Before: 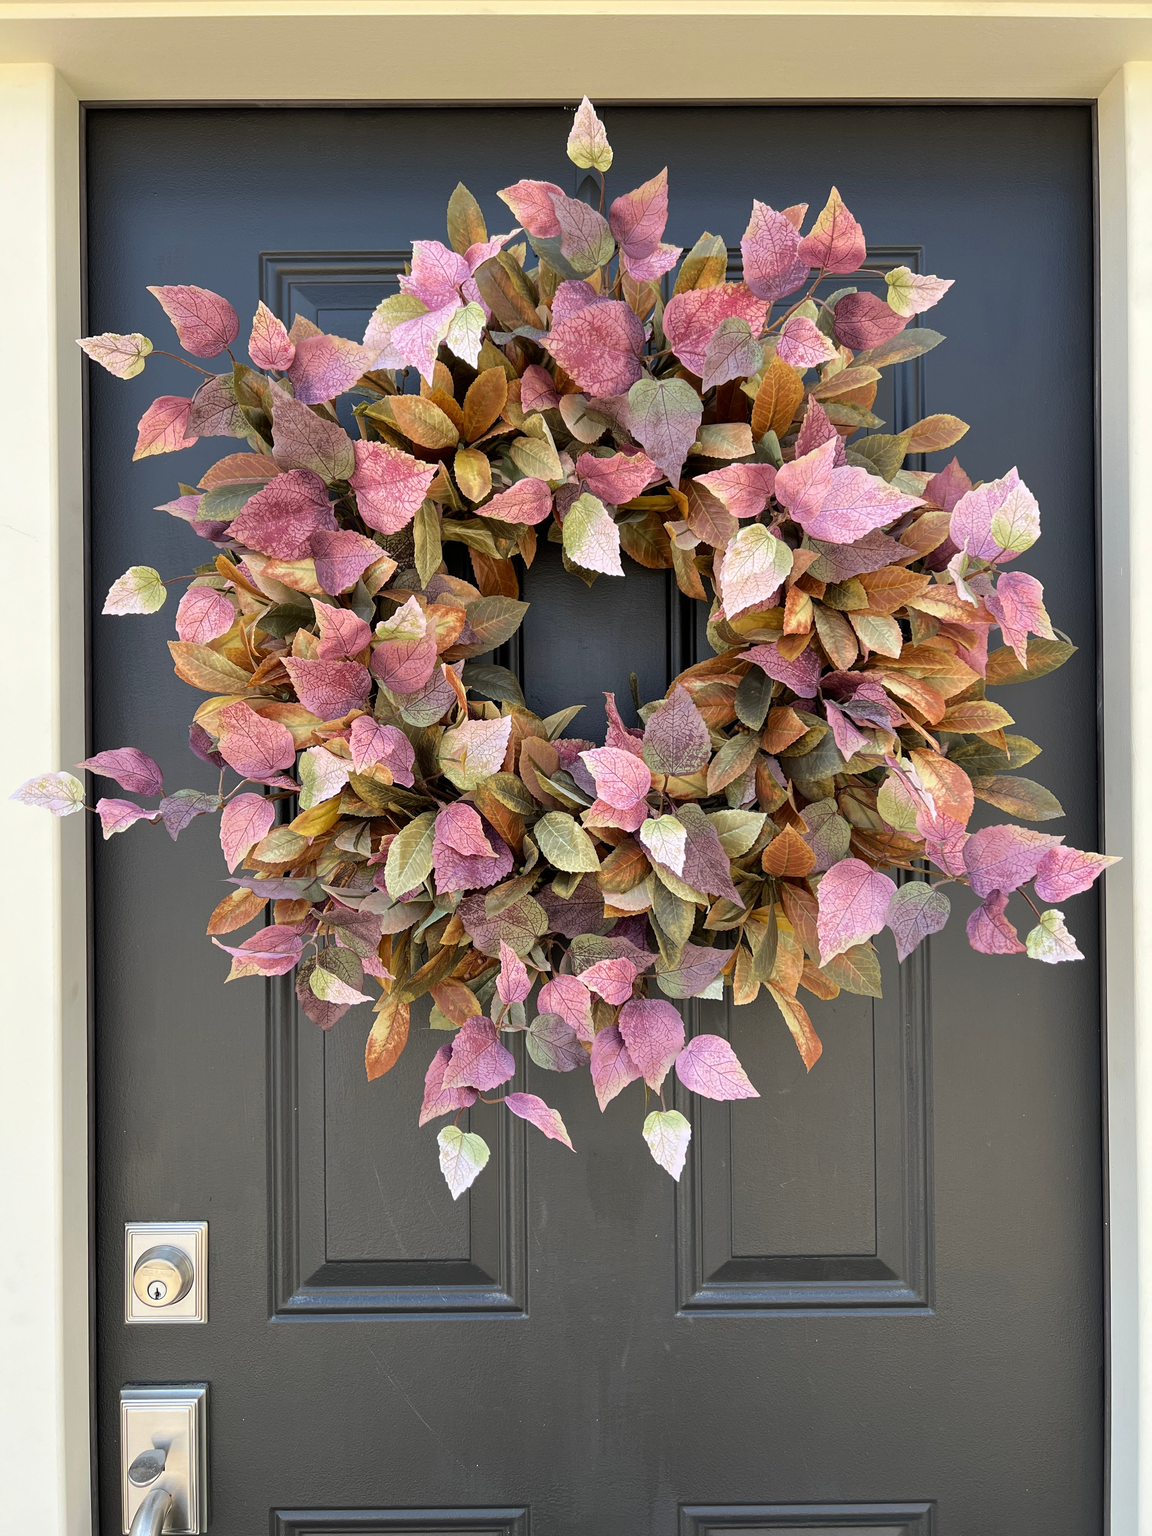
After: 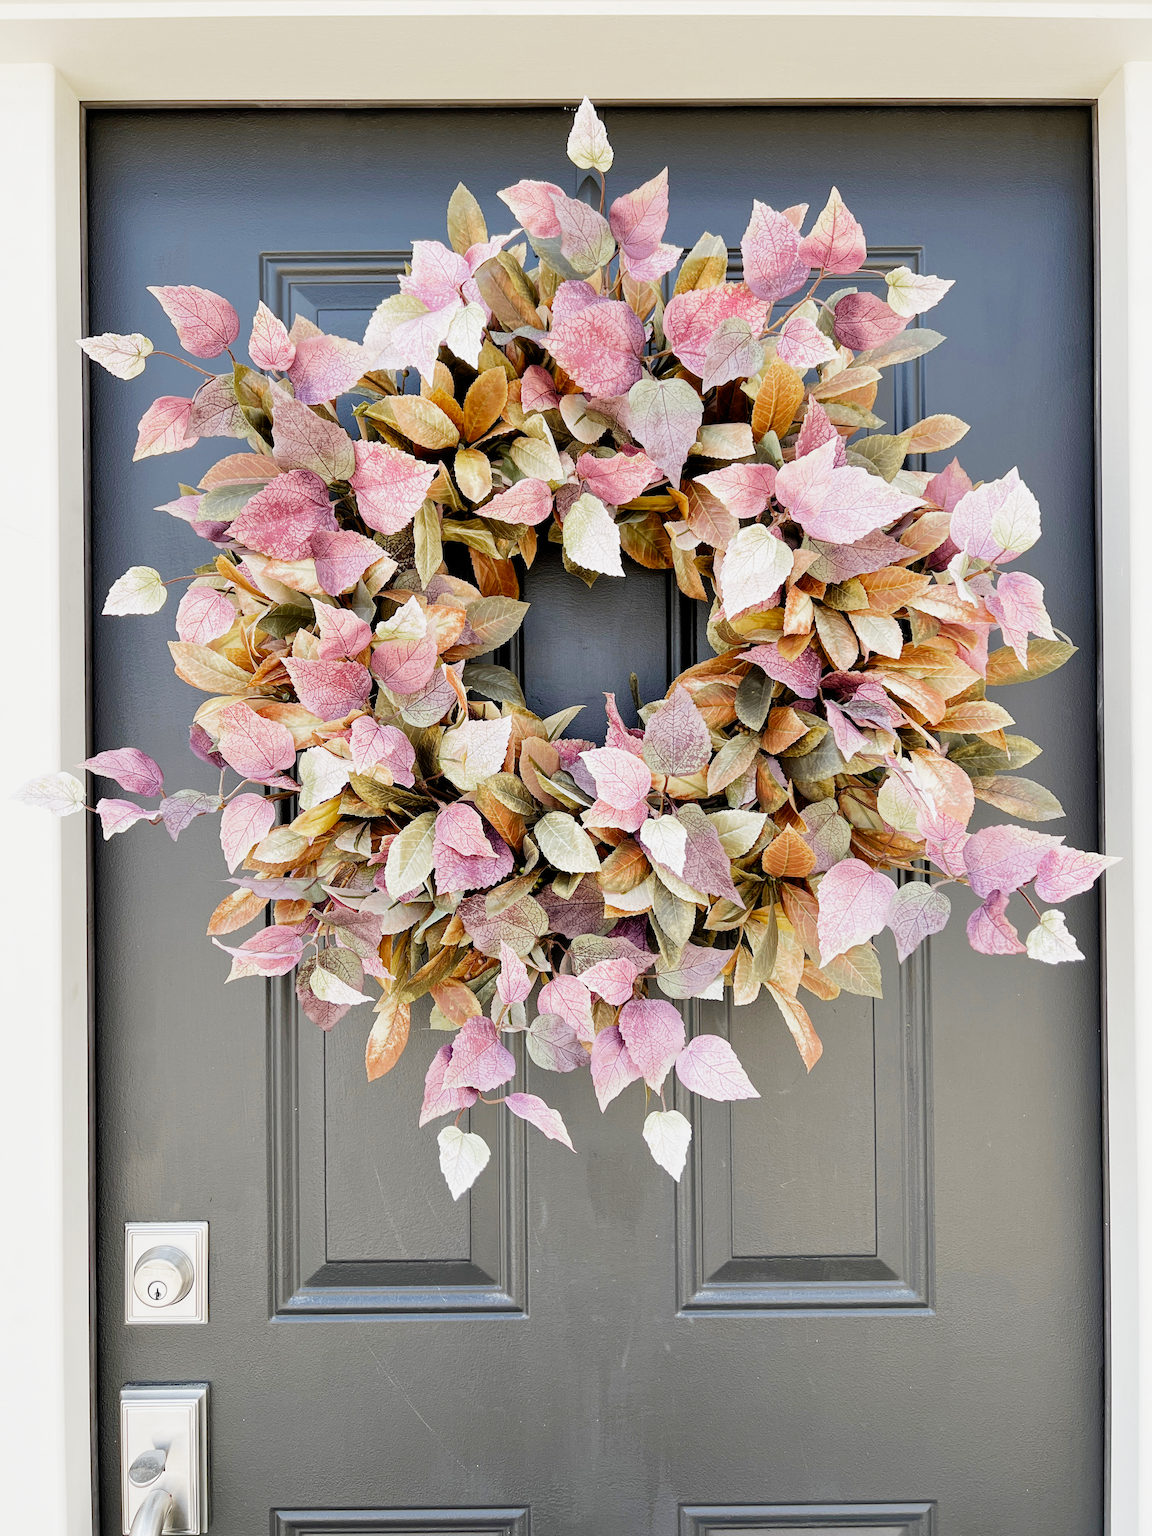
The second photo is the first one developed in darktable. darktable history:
filmic rgb: black relative exposure -7.65 EV, white relative exposure 4.56 EV, hardness 3.61, contrast 1.058, preserve chrominance no, color science v3 (2019), use custom middle-gray values true
exposure: black level correction 0.001, exposure 1.13 EV, compensate exposure bias true, compensate highlight preservation false
